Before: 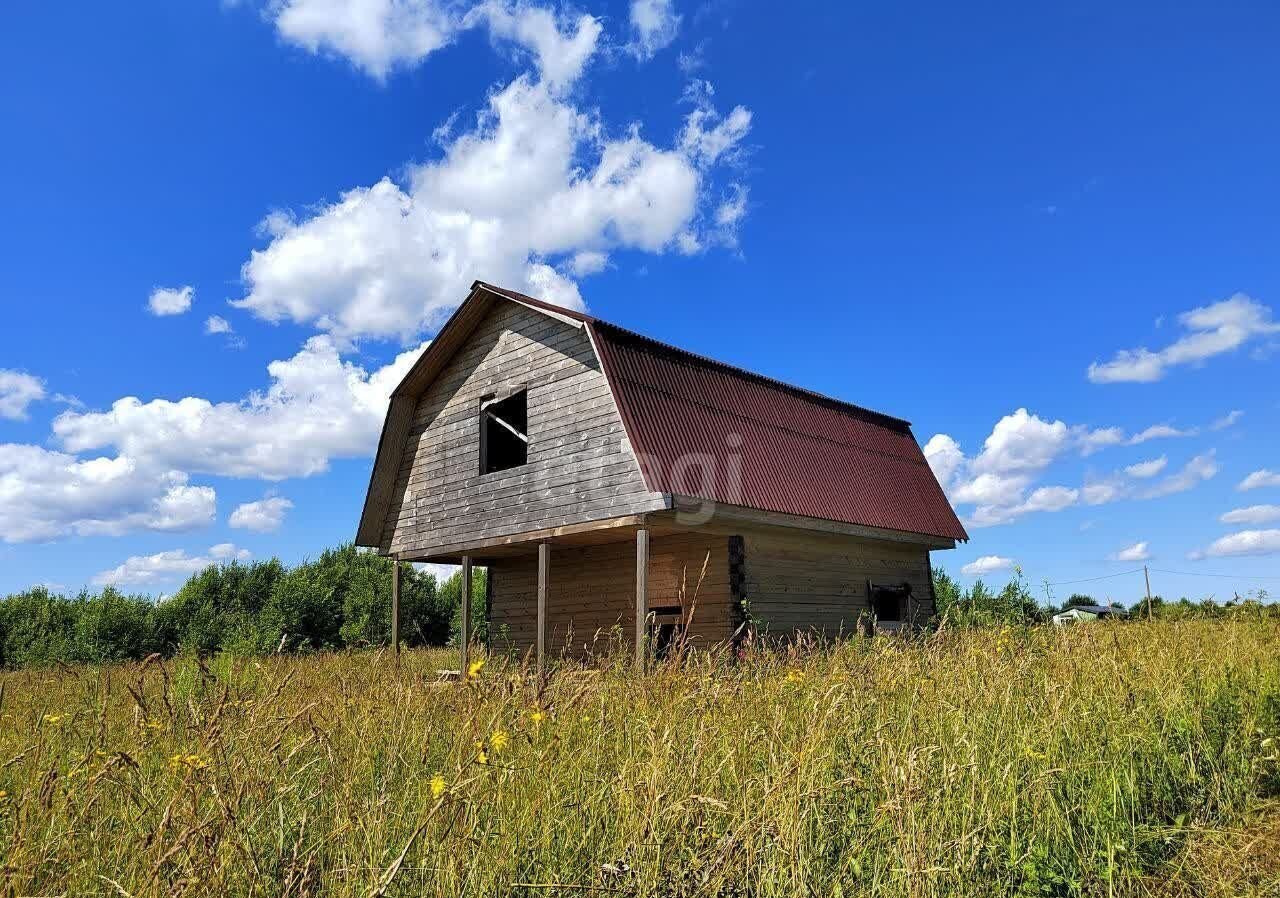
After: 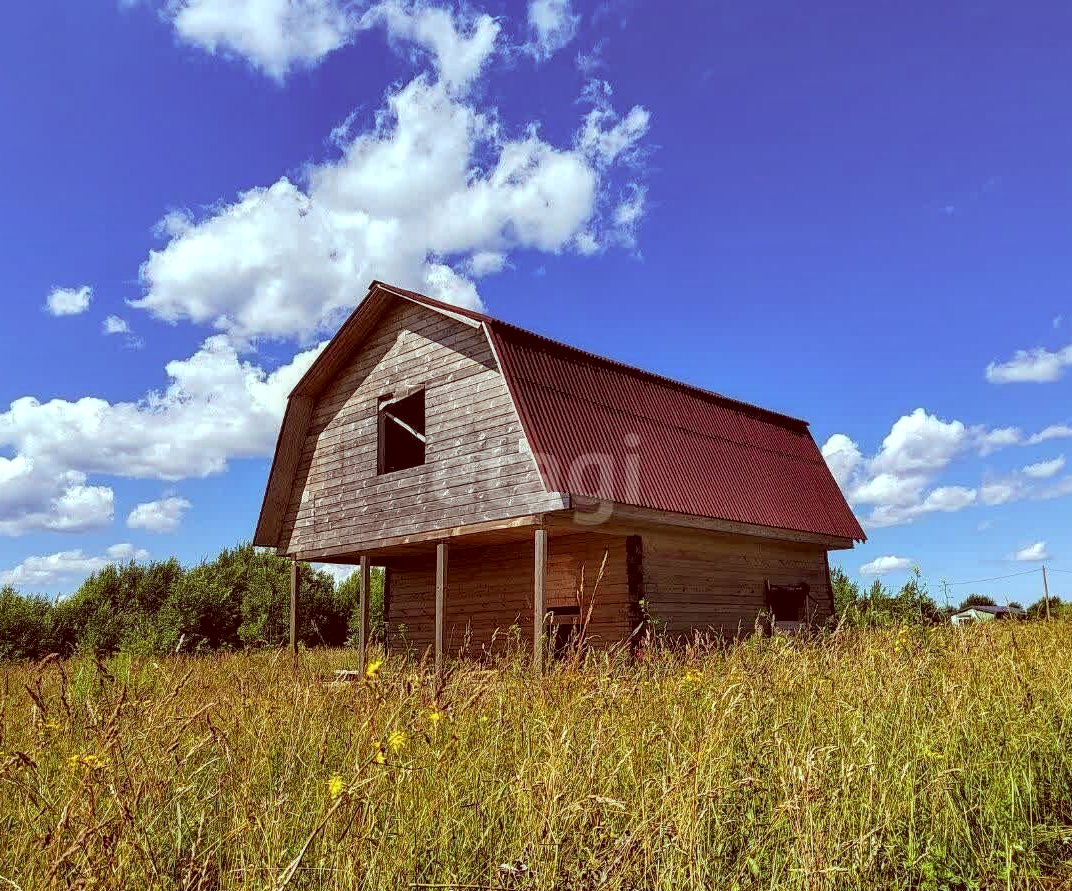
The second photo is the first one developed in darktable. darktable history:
color correction: highlights a* -7.23, highlights b* -0.161, shadows a* 20.08, shadows b* 11.73
local contrast: on, module defaults
crop: left 8.026%, right 7.374%
